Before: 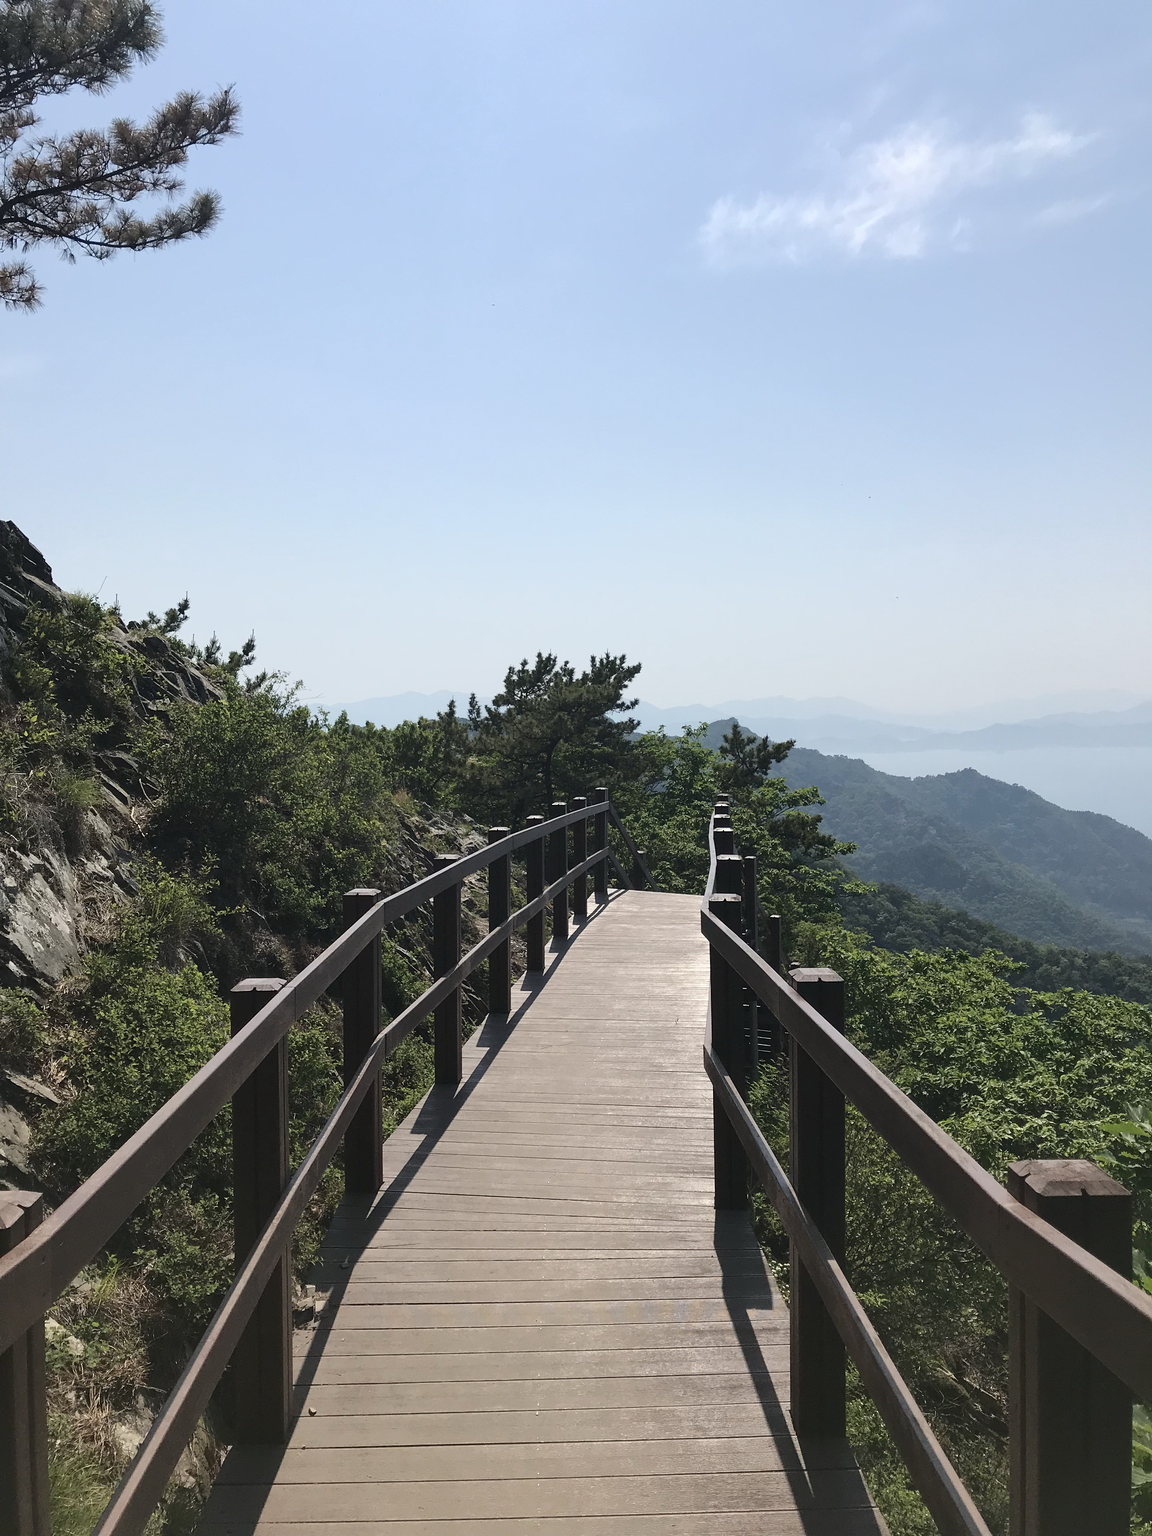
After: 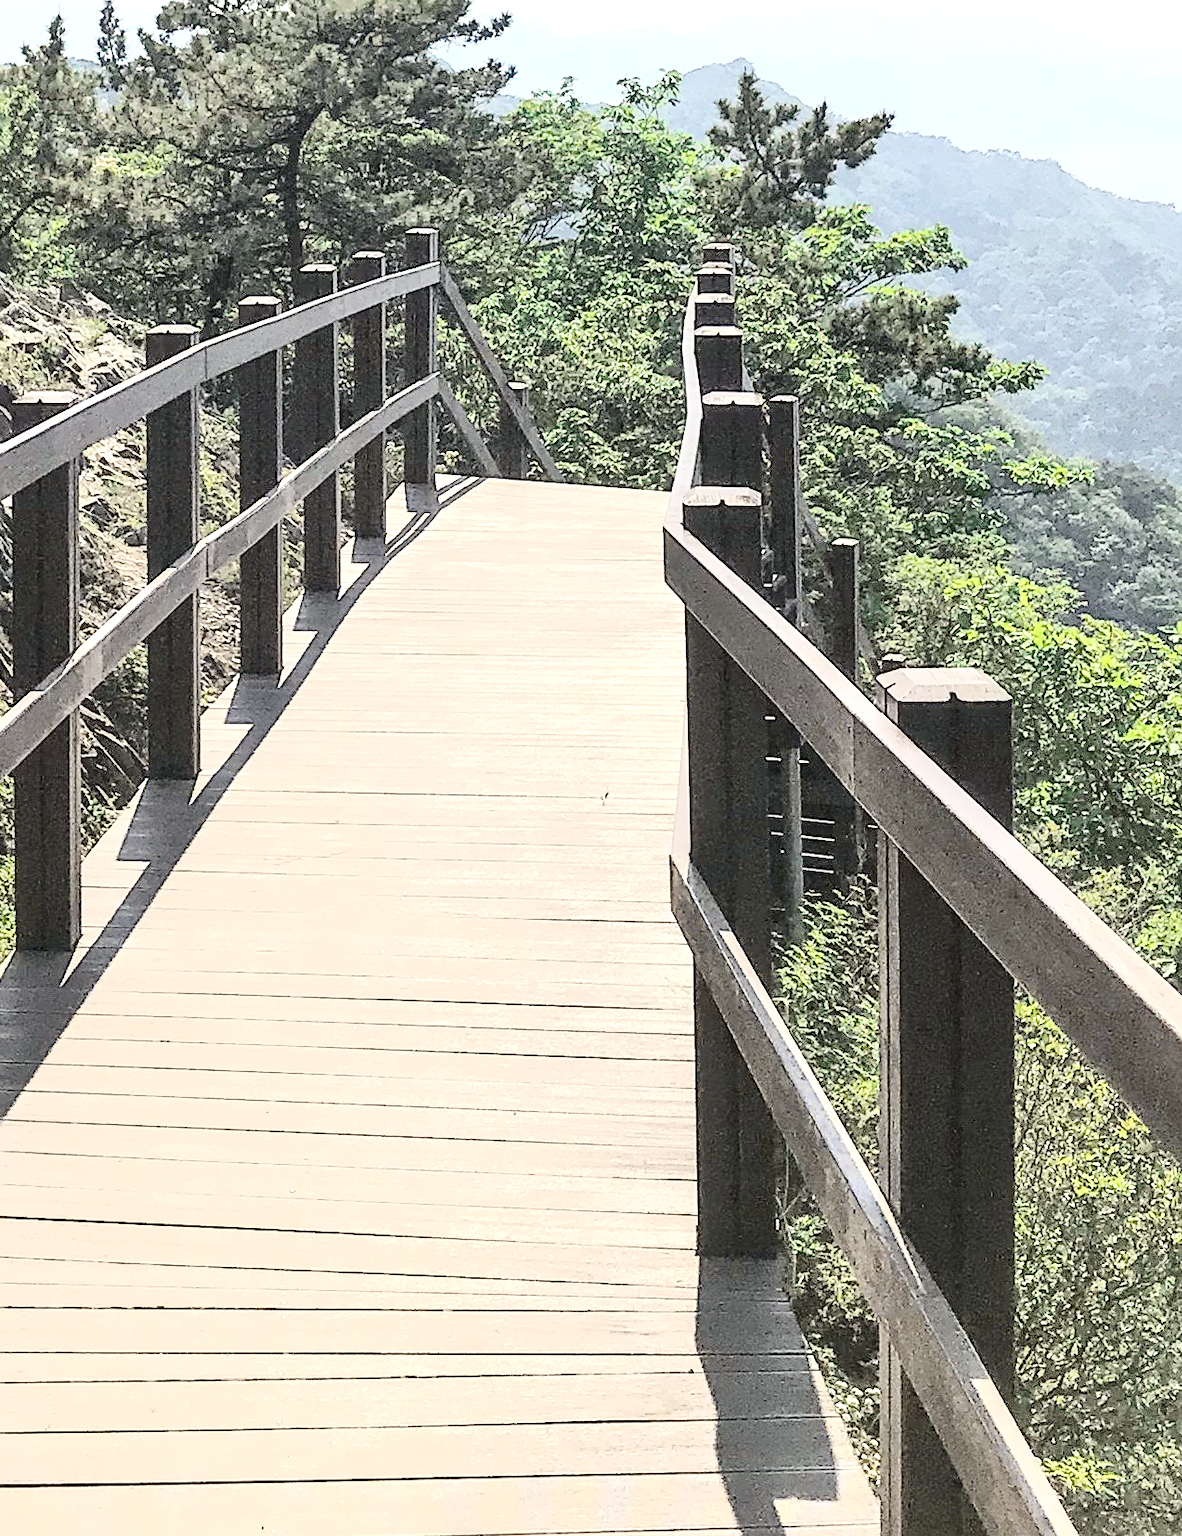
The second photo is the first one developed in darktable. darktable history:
sharpen: on, module defaults
crop: left 37.221%, top 45.169%, right 20.63%, bottom 13.777%
local contrast: on, module defaults
tone equalizer: -7 EV 0.15 EV, -6 EV 0.6 EV, -5 EV 1.15 EV, -4 EV 1.33 EV, -3 EV 1.15 EV, -2 EV 0.6 EV, -1 EV 0.15 EV, mask exposure compensation -0.5 EV
tone curve: curves: ch0 [(0, 0) (0.104, 0.068) (0.236, 0.227) (0.46, 0.576) (0.657, 0.796) (0.861, 0.932) (1, 0.981)]; ch1 [(0, 0) (0.353, 0.344) (0.434, 0.382) (0.479, 0.476) (0.502, 0.504) (0.544, 0.534) (0.57, 0.57) (0.586, 0.603) (0.618, 0.631) (0.657, 0.679) (1, 1)]; ch2 [(0, 0) (0.34, 0.314) (0.434, 0.43) (0.5, 0.511) (0.528, 0.545) (0.557, 0.573) (0.573, 0.618) (0.628, 0.751) (1, 1)], color space Lab, independent channels, preserve colors none
exposure: black level correction 0, exposure 1.2 EV, compensate exposure bias true, compensate highlight preservation false
contrast brightness saturation: contrast 0.25, saturation -0.31
